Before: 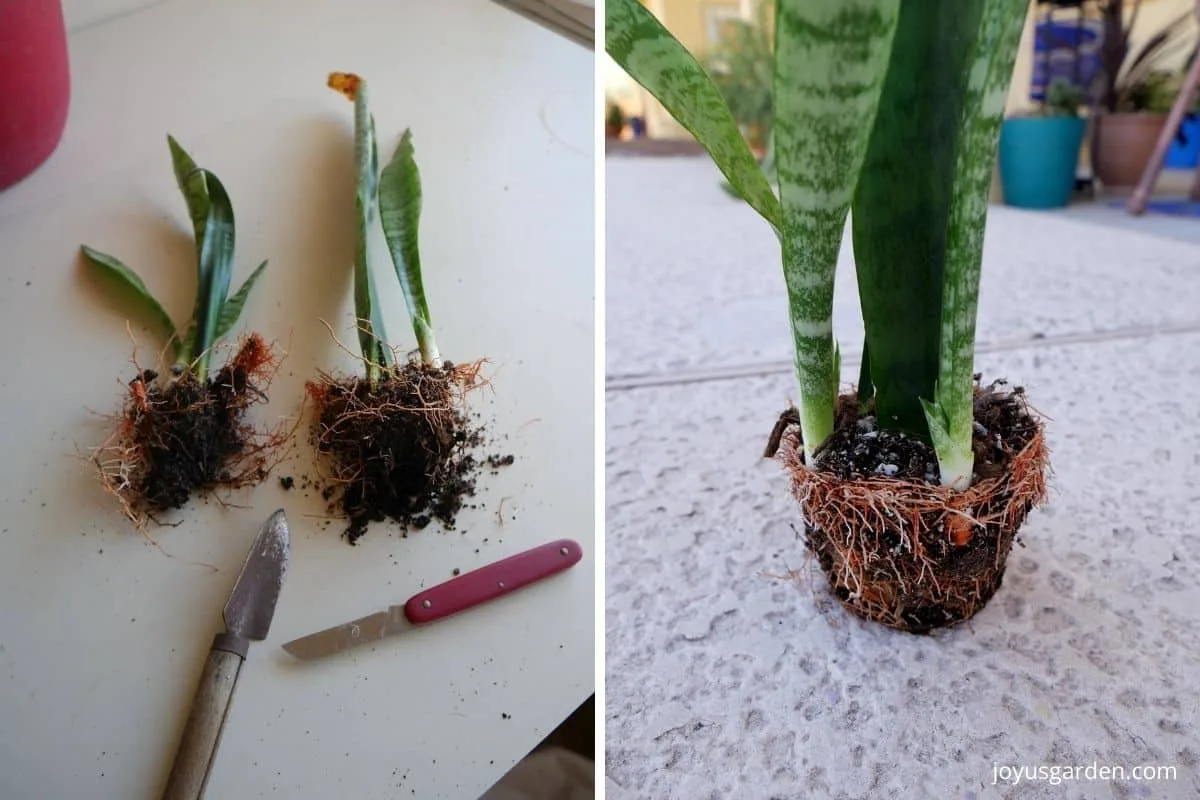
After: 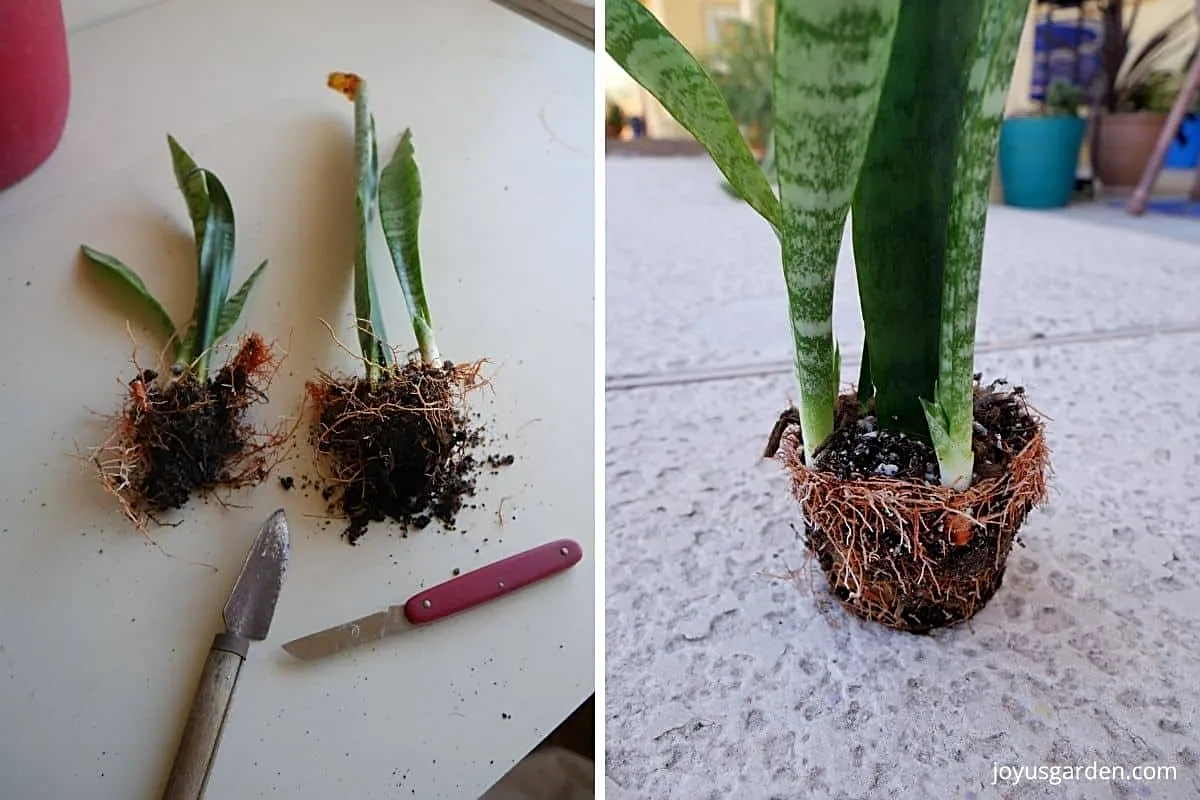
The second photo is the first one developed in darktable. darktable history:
shadows and highlights: radius 125.46, shadows 30.51, highlights -30.51, low approximation 0.01, soften with gaussian
sharpen: on, module defaults
